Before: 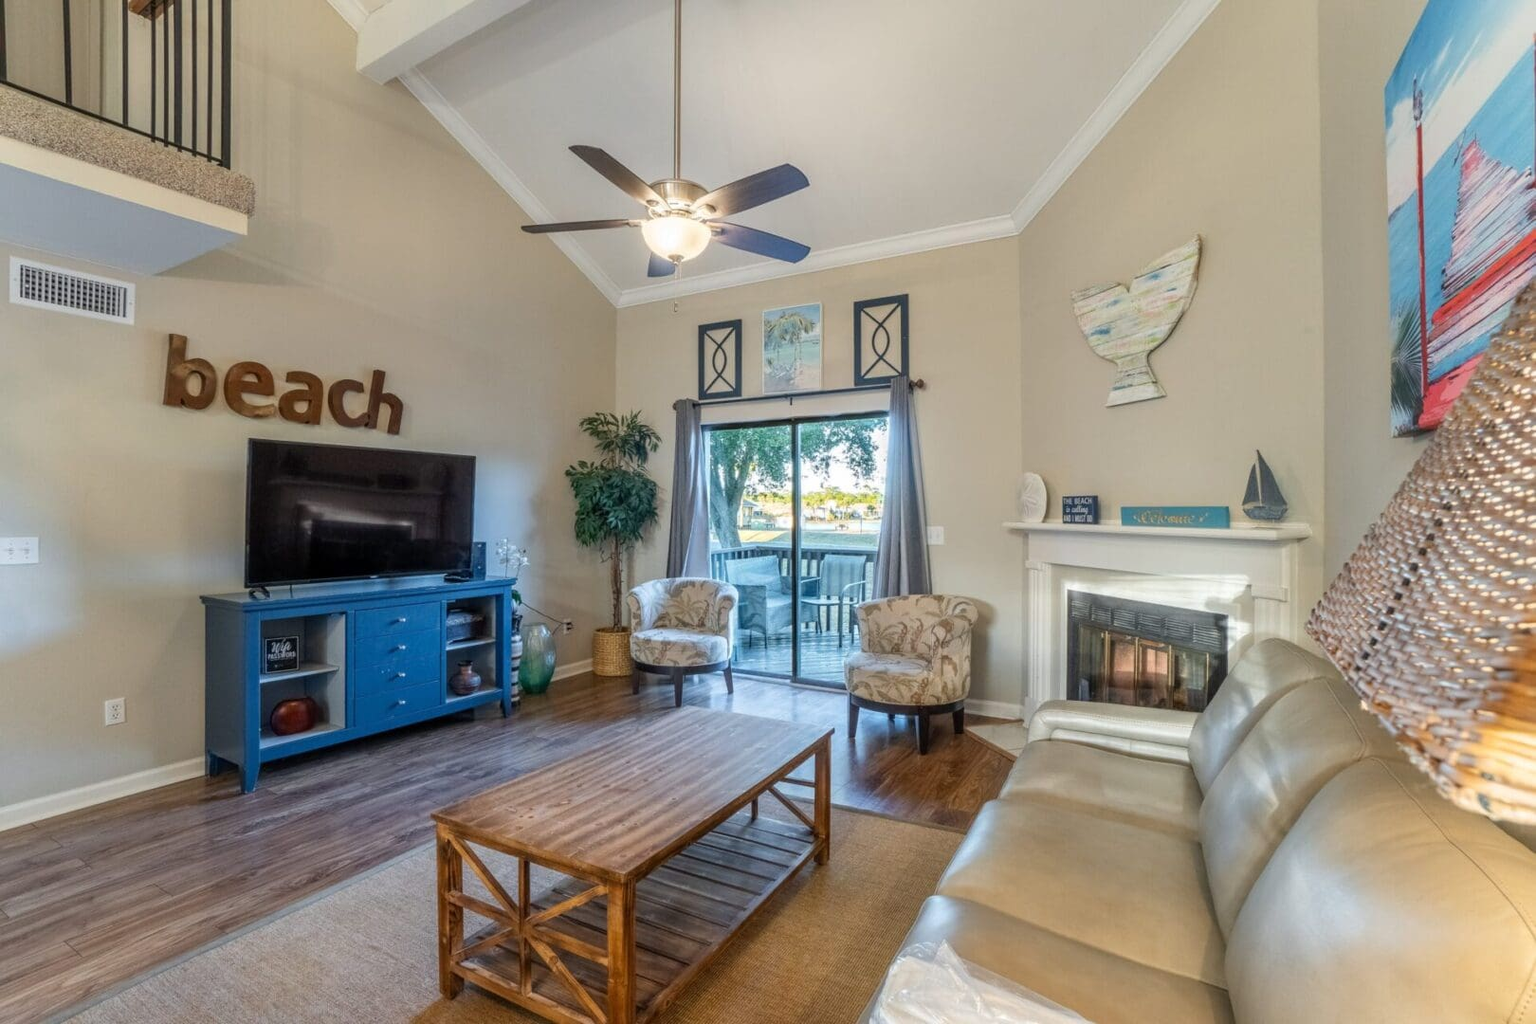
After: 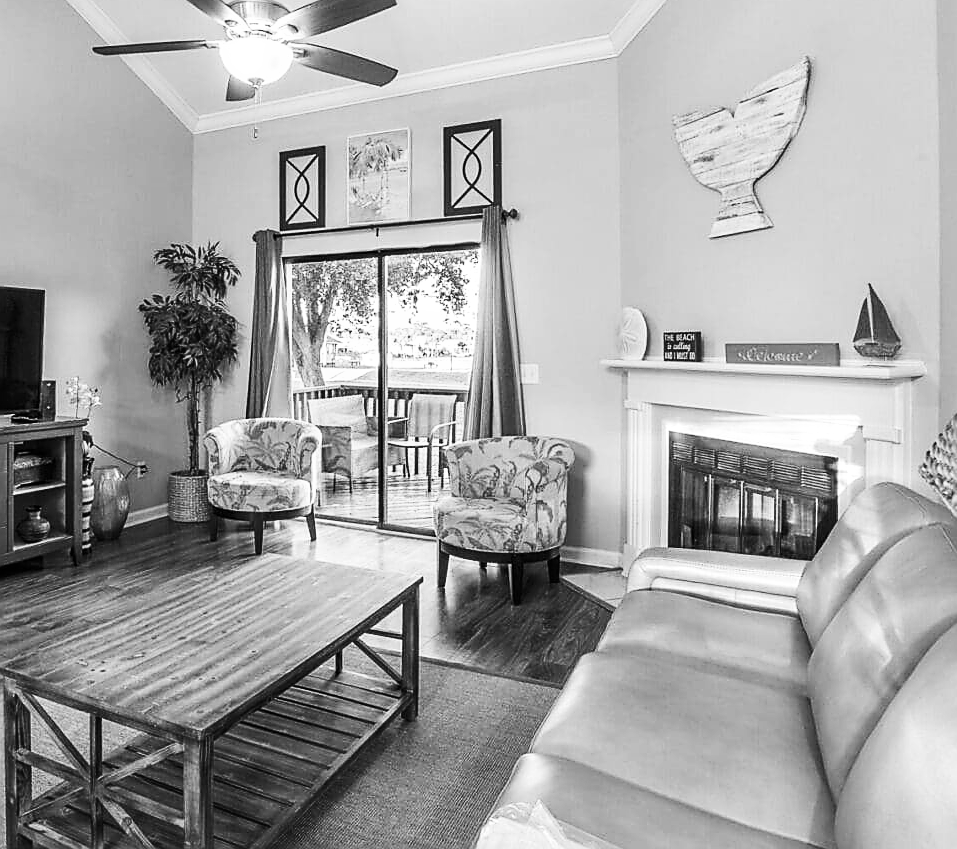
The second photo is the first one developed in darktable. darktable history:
crop and rotate: left 28.256%, top 17.734%, right 12.656%, bottom 3.573%
exposure: exposure 0.236 EV, compensate highlight preservation false
sharpen: radius 1.4, amount 1.25, threshold 0.7
velvia: on, module defaults
monochrome: on, module defaults
contrast brightness saturation: contrast 0.28
